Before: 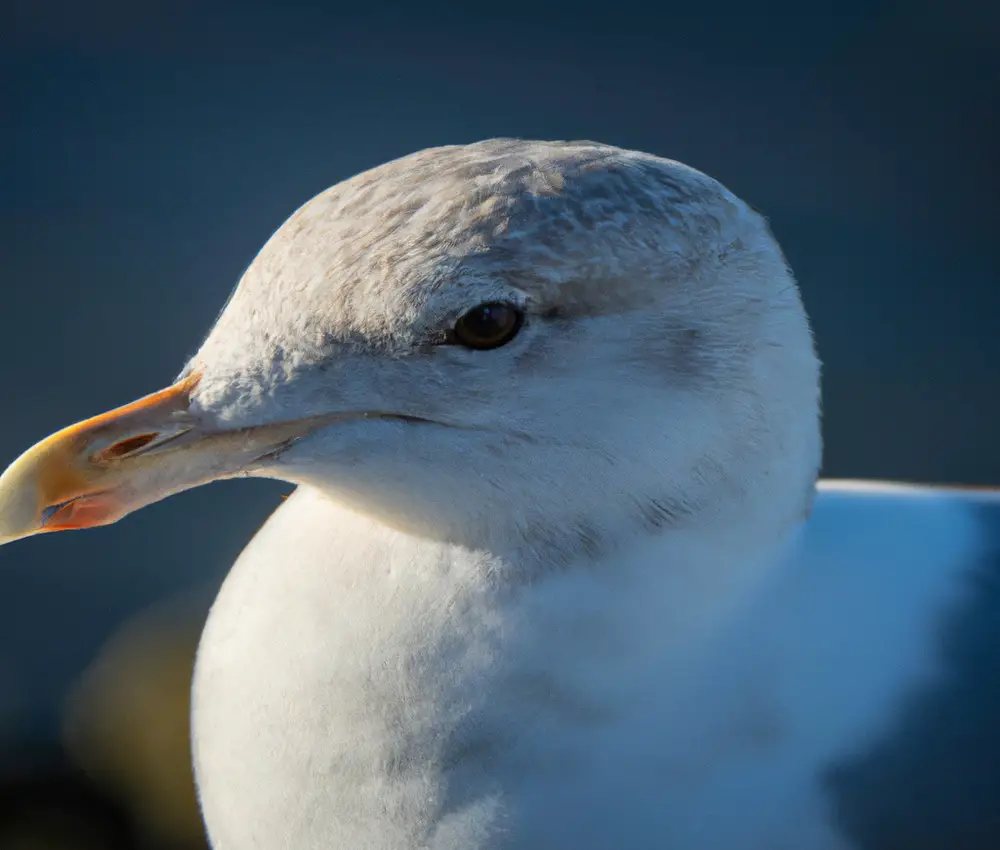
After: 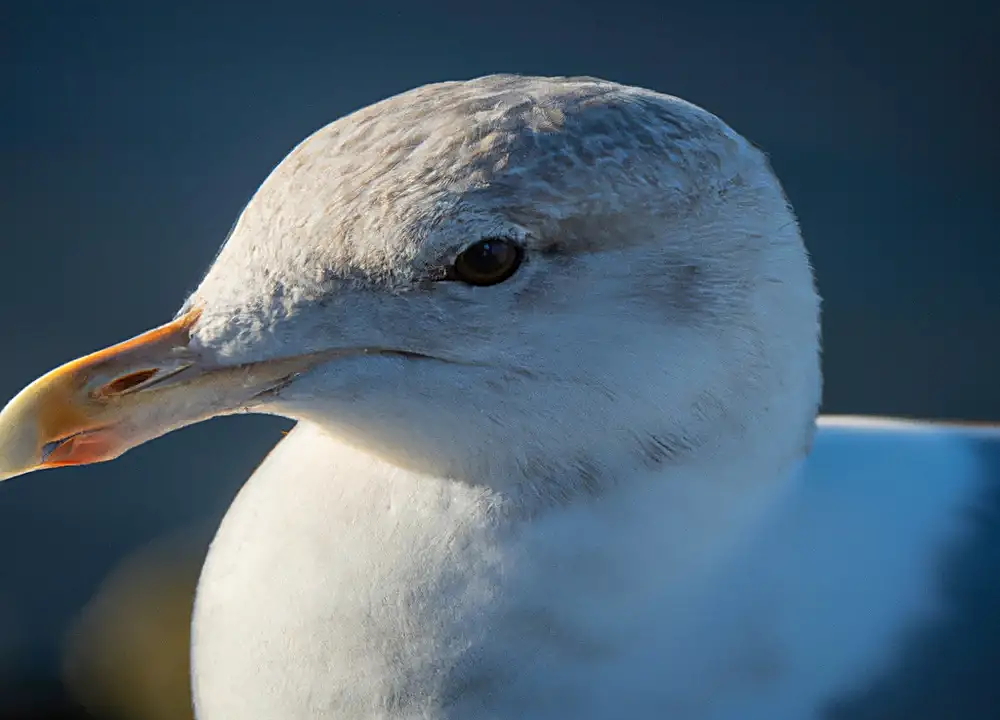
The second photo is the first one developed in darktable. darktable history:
sharpen: on, module defaults
crop: top 7.567%, bottom 7.71%
